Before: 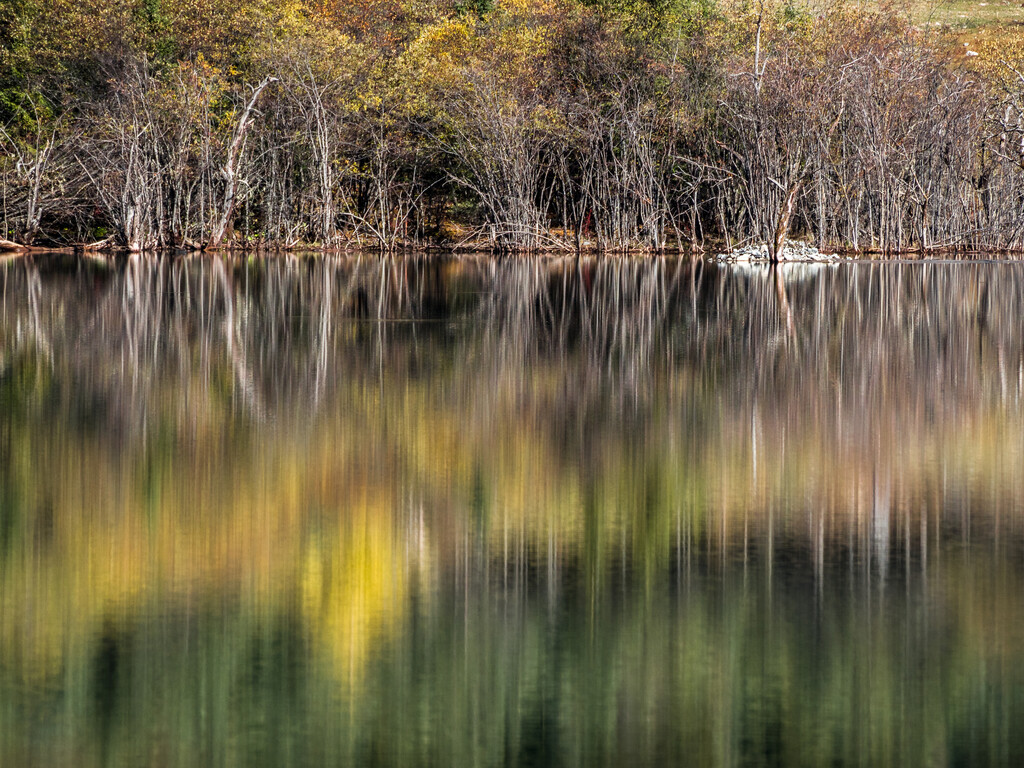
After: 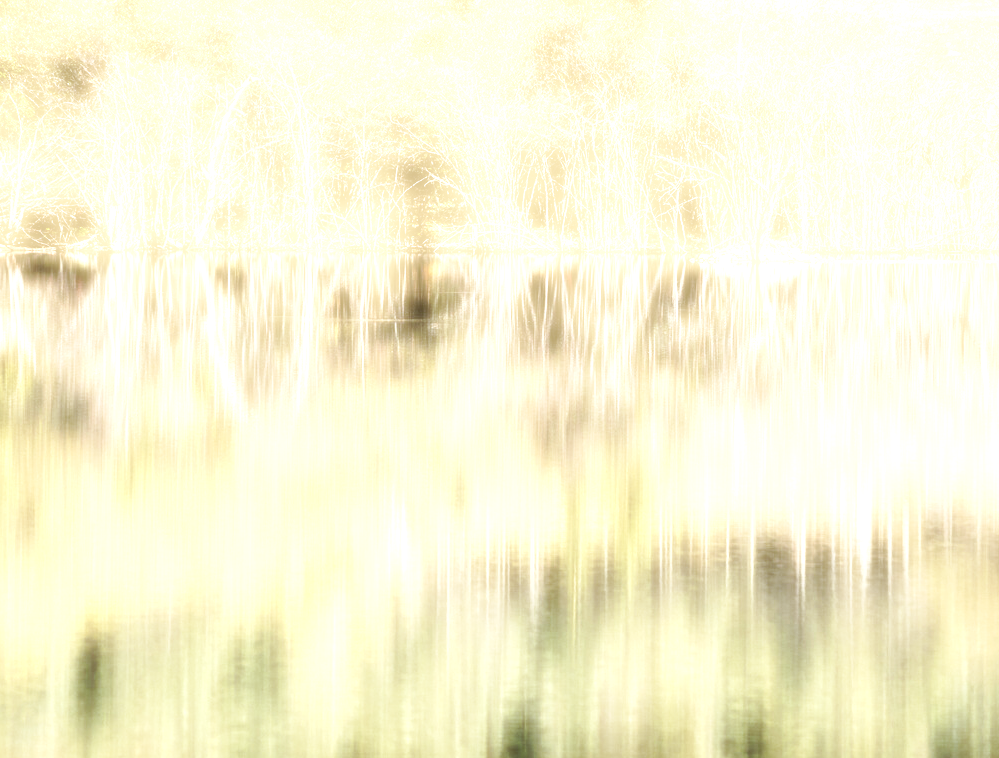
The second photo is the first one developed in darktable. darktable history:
exposure: black level correction 0, exposure 1.379 EV, compensate exposure bias true, compensate highlight preservation false
haze removal: strength -0.9, distance 0.225, compatibility mode true, adaptive false
crop and rotate: left 1.774%, right 0.633%, bottom 1.28%
base curve: curves: ch0 [(0, 0) (0.032, 0.025) (0.121, 0.166) (0.206, 0.329) (0.605, 0.79) (1, 1)], preserve colors none
